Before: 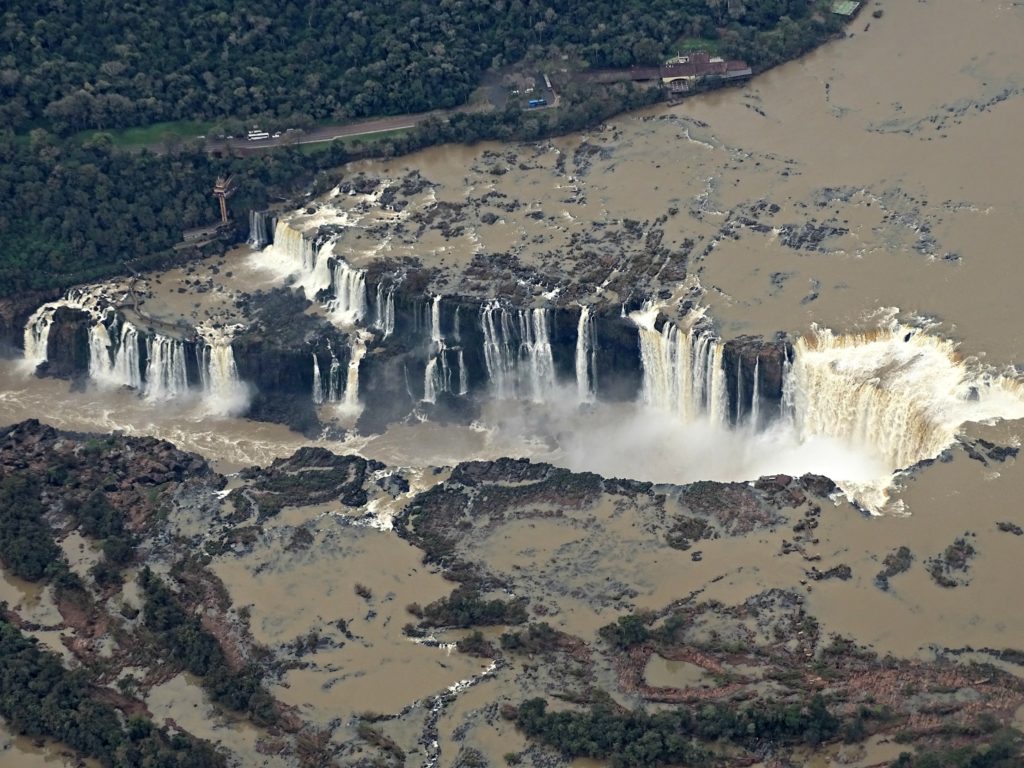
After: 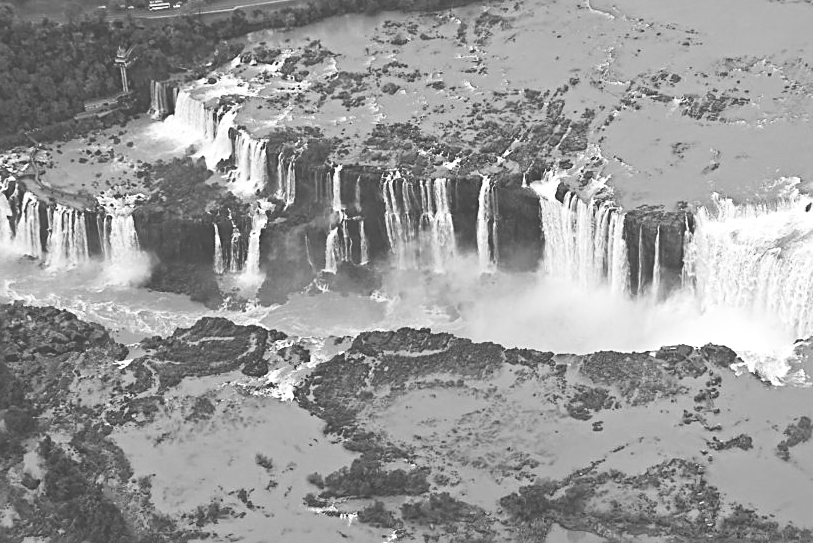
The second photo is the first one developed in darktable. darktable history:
crop: left 9.712%, top 16.928%, right 10.845%, bottom 12.332%
monochrome: on, module defaults
sharpen: on, module defaults
contrast brightness saturation: contrast 0.2, brightness 0.16, saturation 0.22
exposure: black level correction -0.041, exposure 0.064 EV, compensate highlight preservation false
